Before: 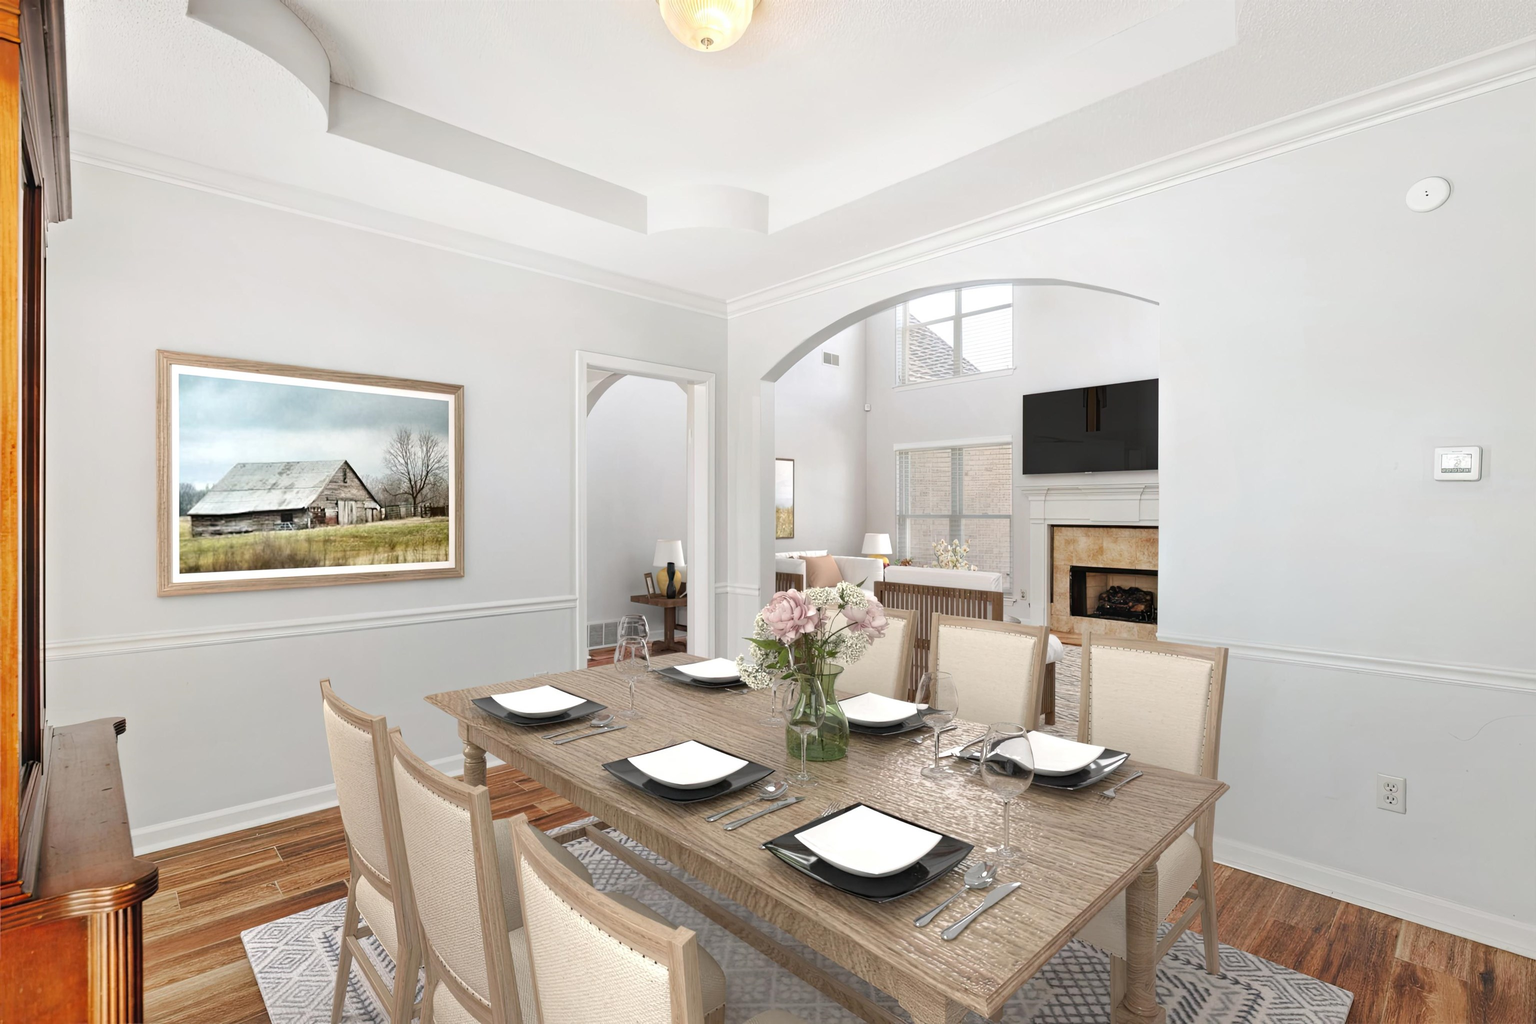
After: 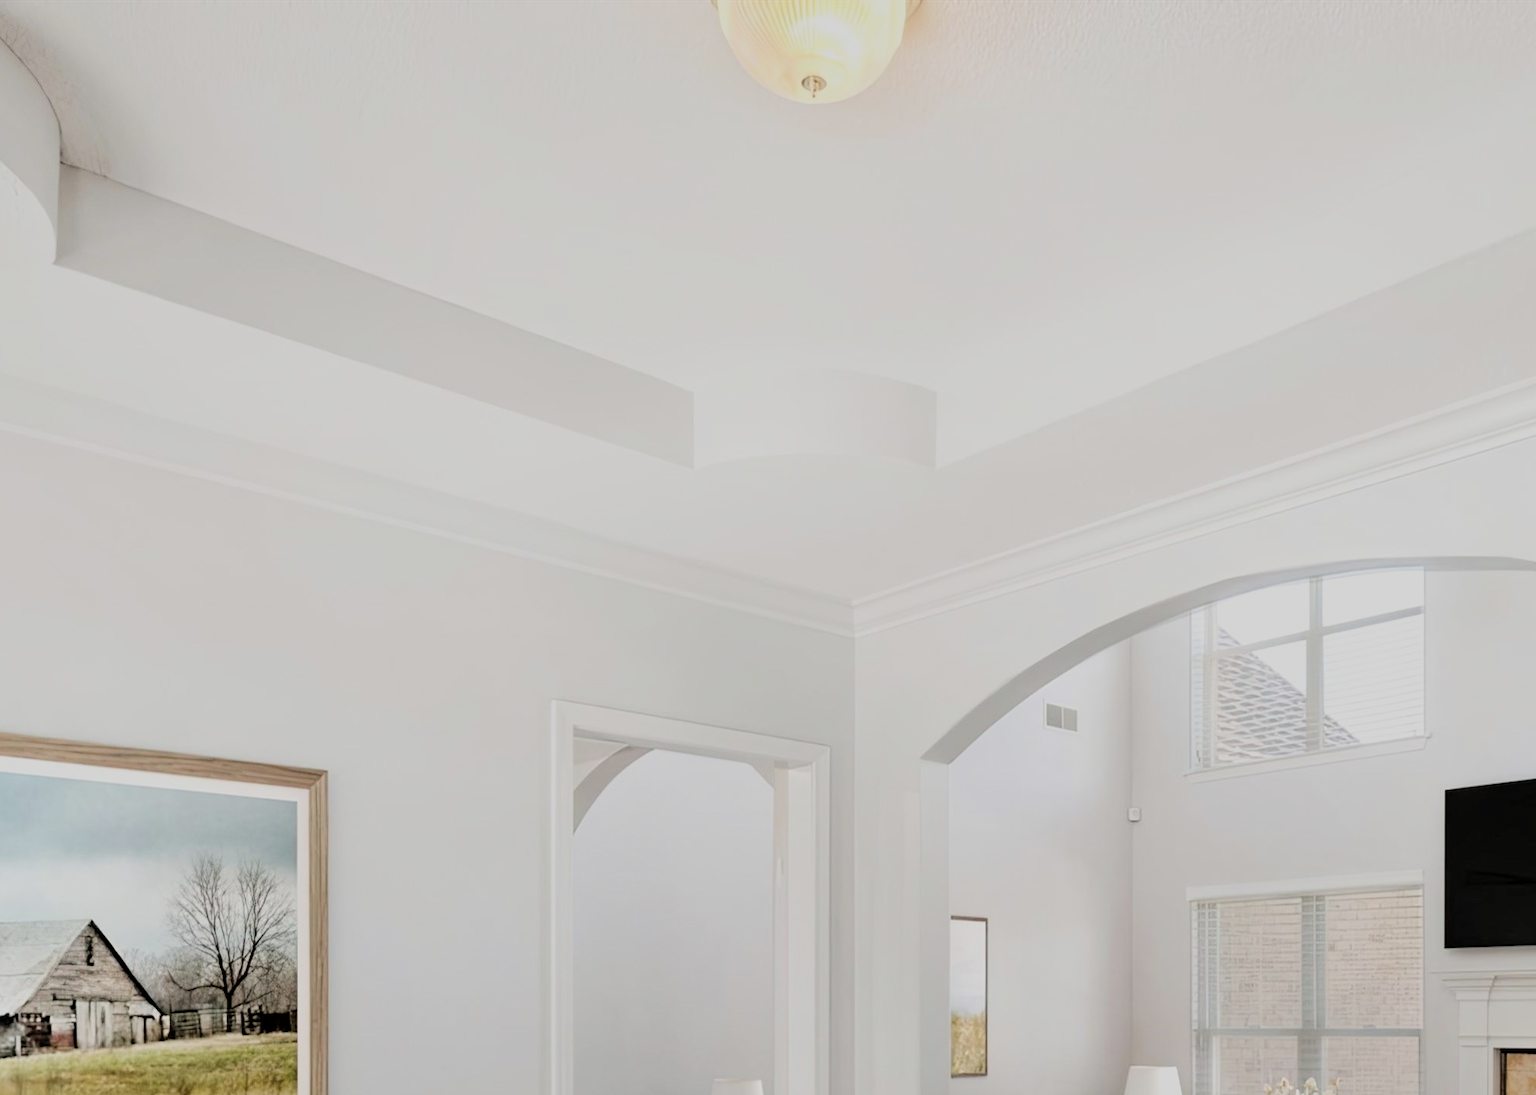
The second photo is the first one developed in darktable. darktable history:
crop: left 19.556%, right 30.401%, bottom 46.458%
filmic rgb: black relative exposure -4.14 EV, white relative exposure 5.1 EV, hardness 2.11, contrast 1.165
